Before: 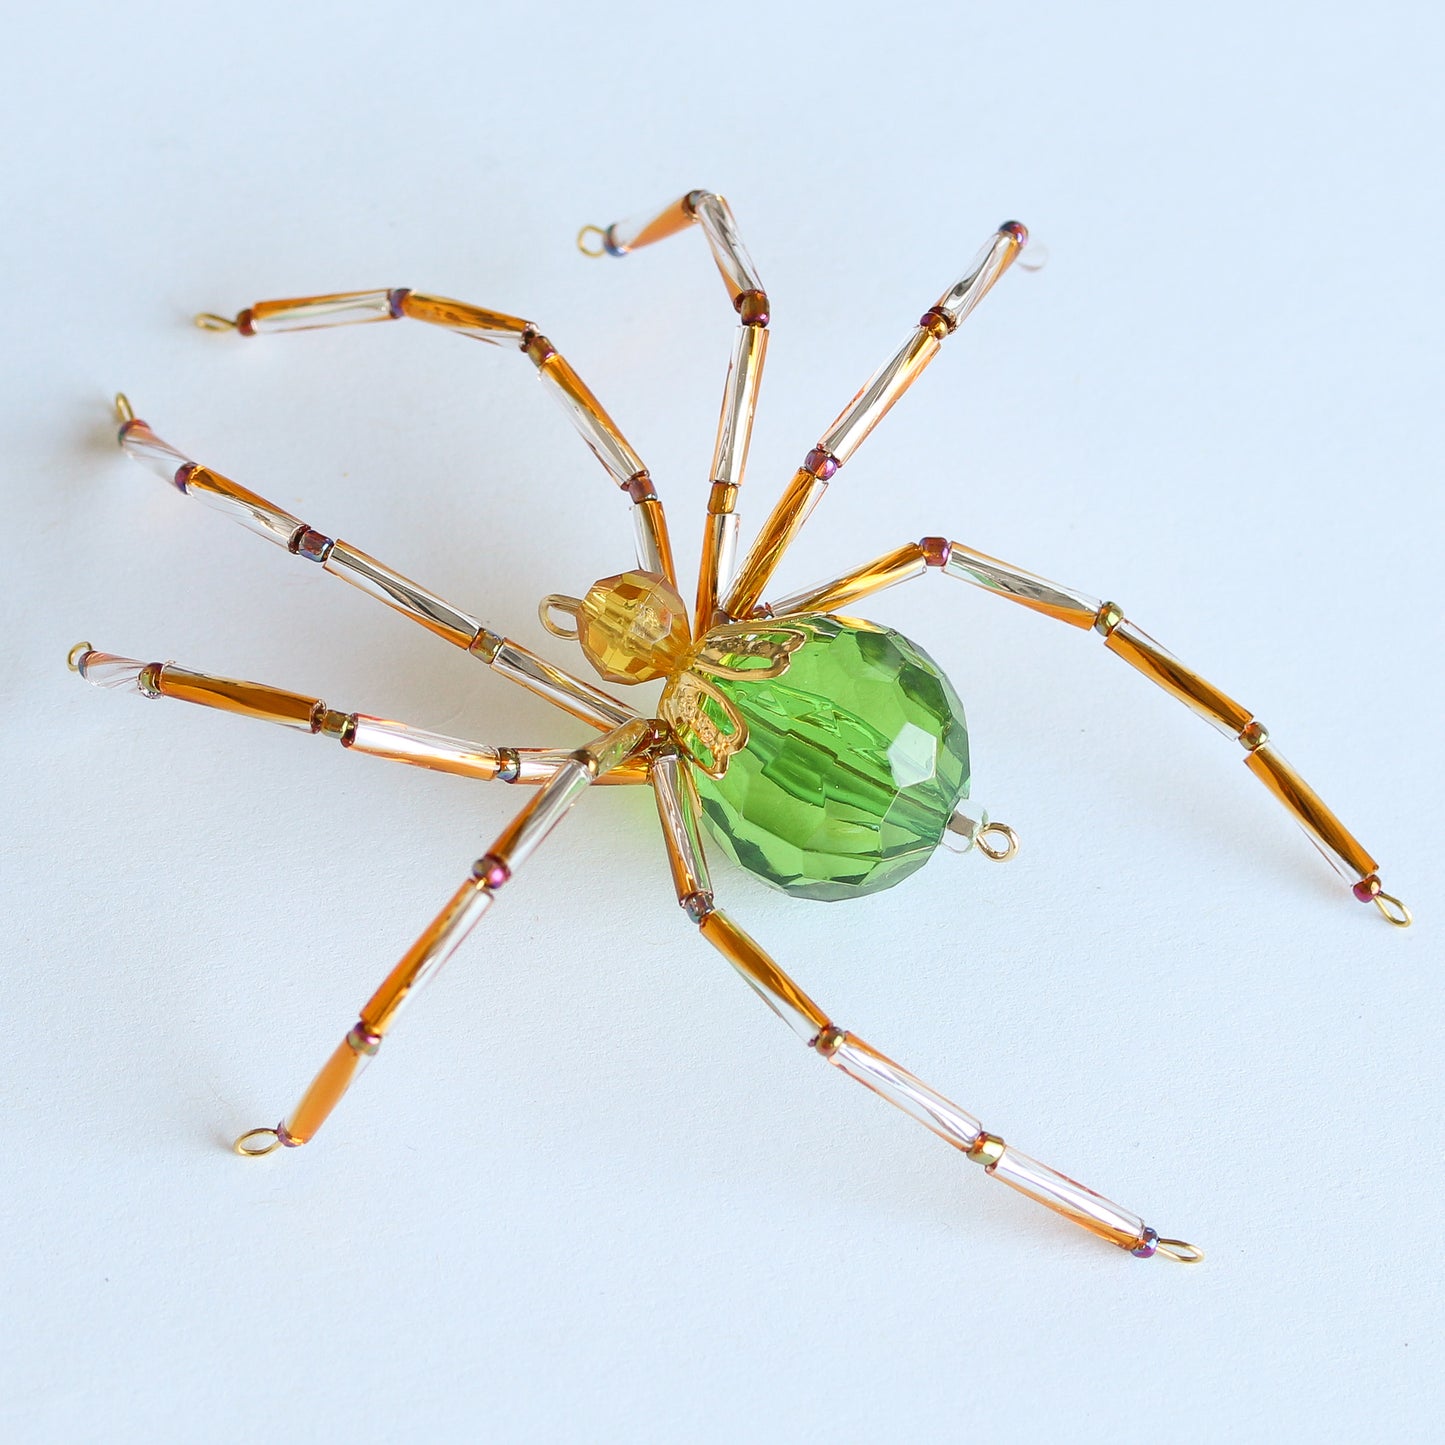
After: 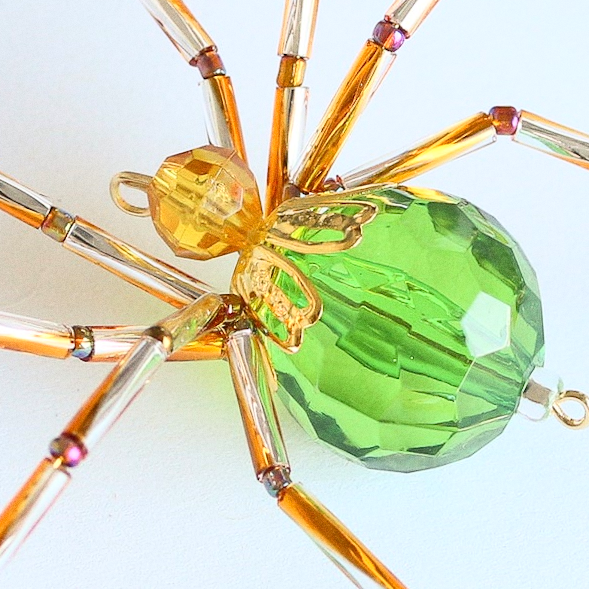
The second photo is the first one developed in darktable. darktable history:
rotate and perspective: rotation -1.24°, automatic cropping off
grain: coarseness 0.09 ISO
crop: left 30%, top 30%, right 30%, bottom 30%
contrast brightness saturation: contrast 0.2, brightness 0.15, saturation 0.14
